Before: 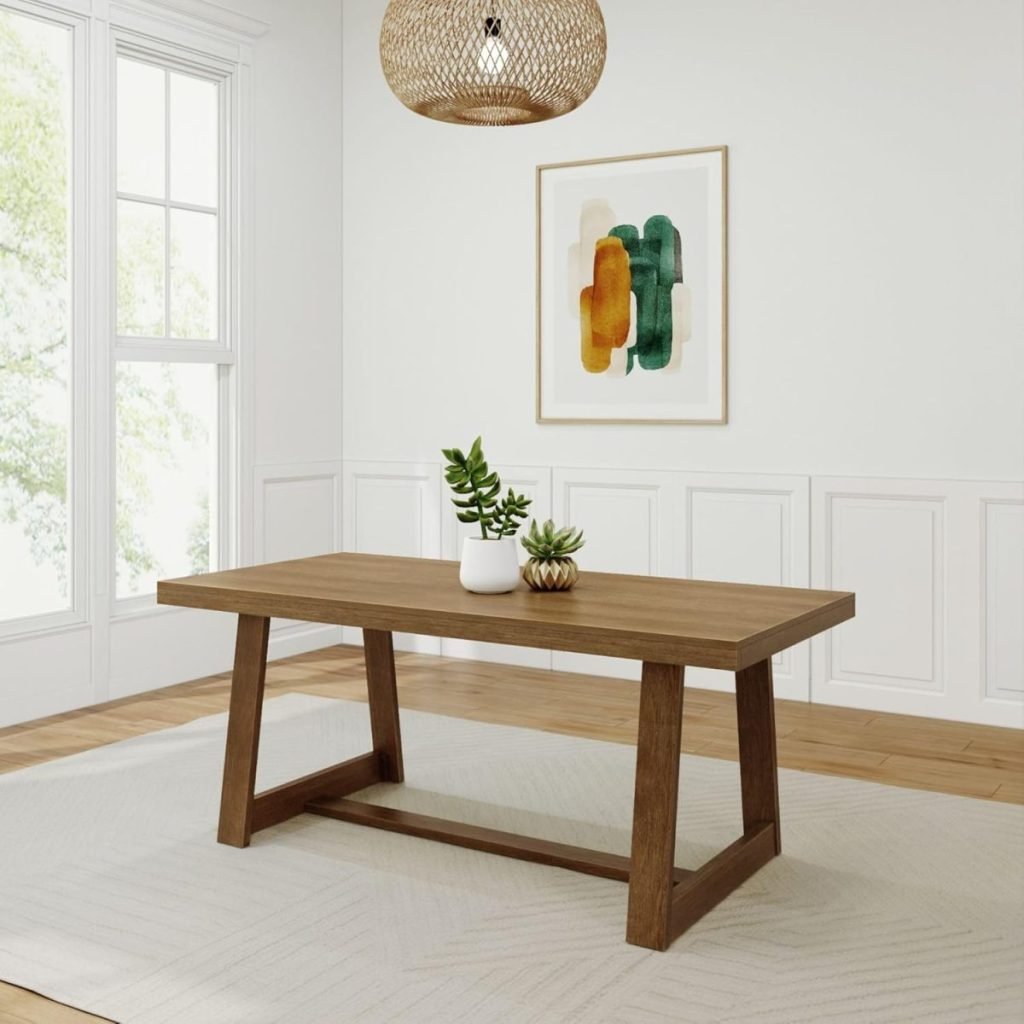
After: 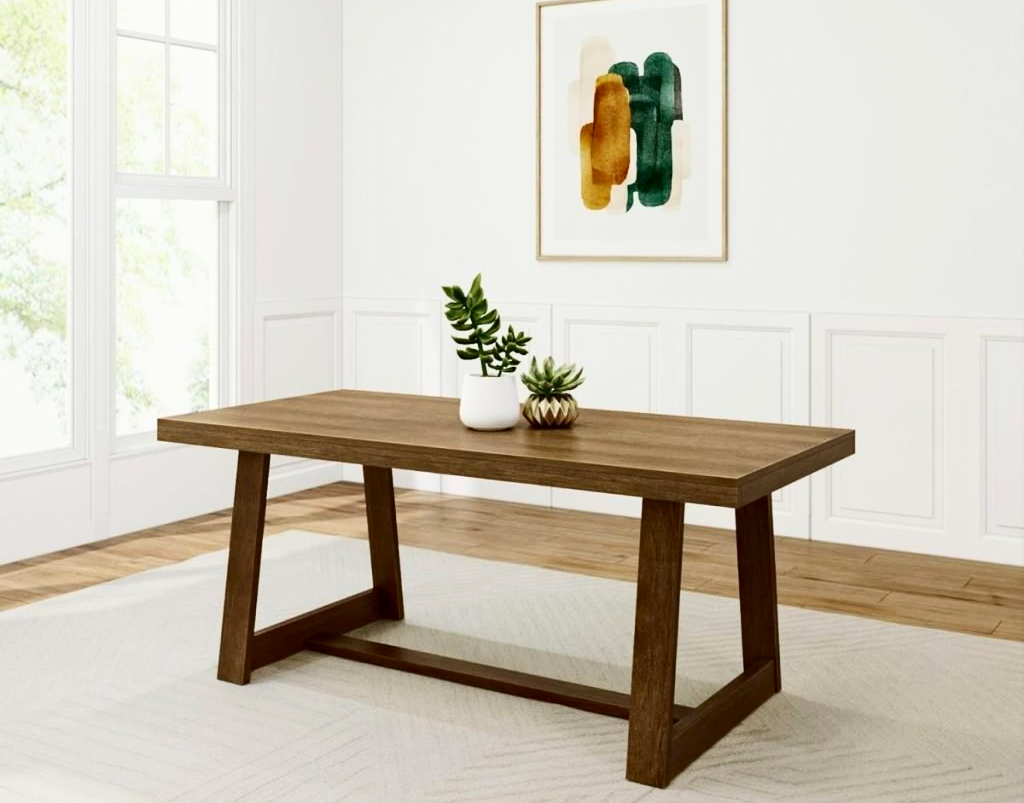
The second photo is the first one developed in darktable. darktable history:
crop and rotate: top 15.975%, bottom 5.537%
haze removal: compatibility mode true
contrast brightness saturation: contrast 0.293
